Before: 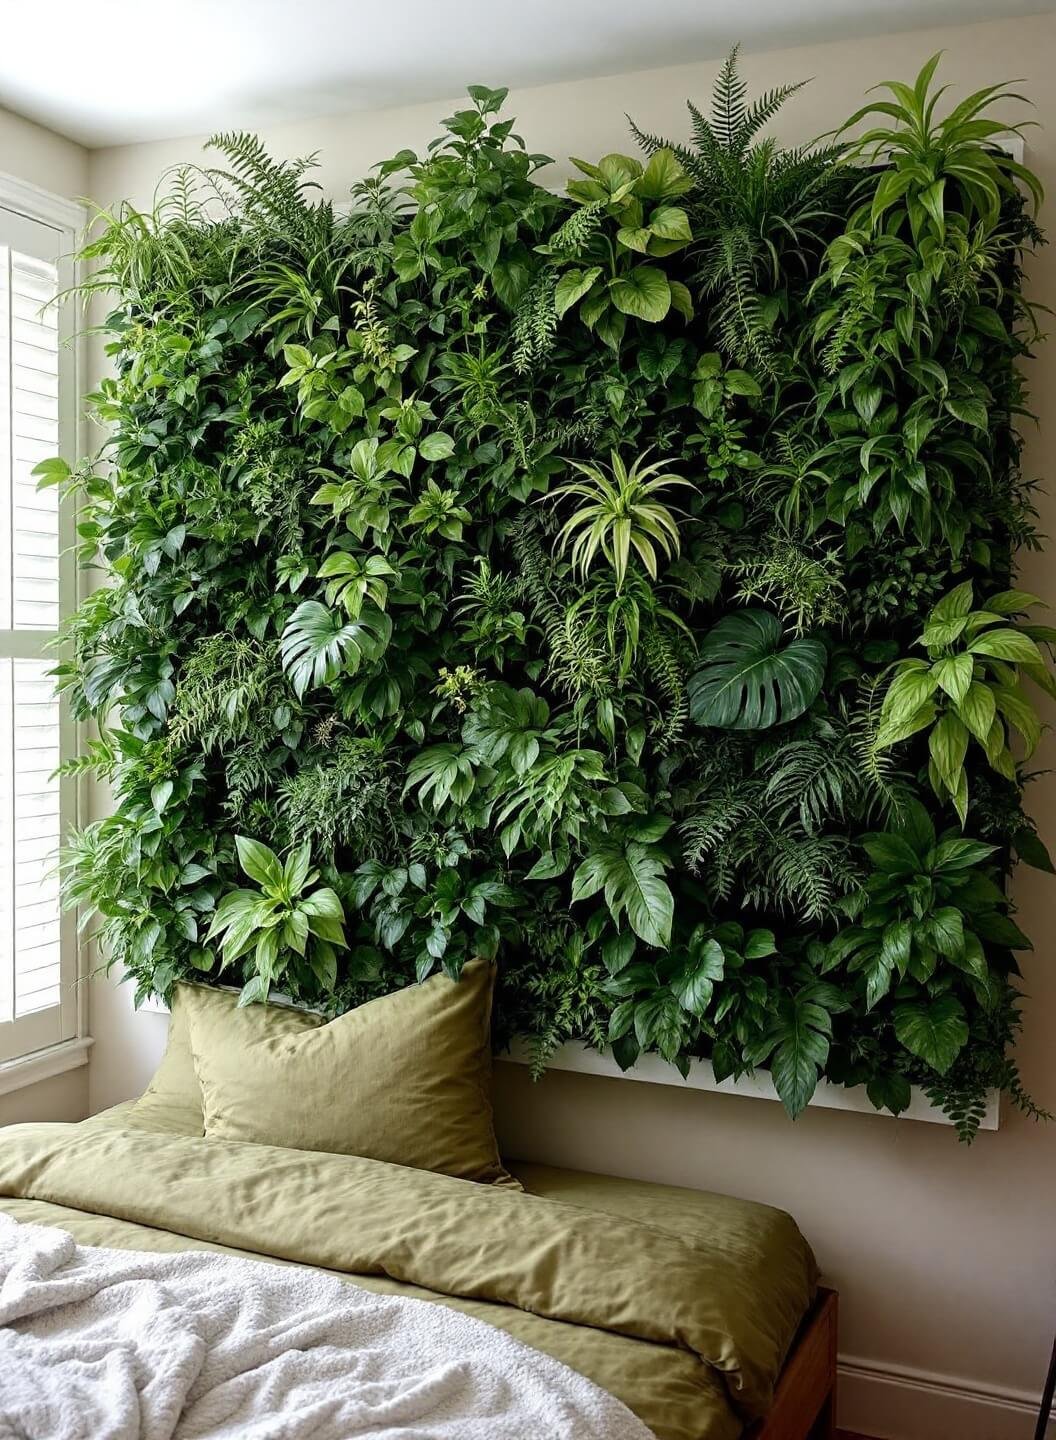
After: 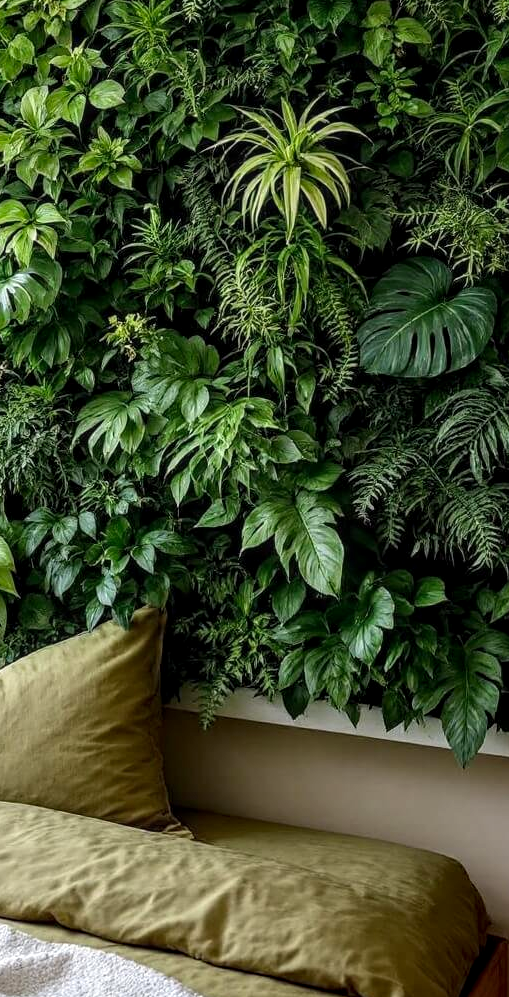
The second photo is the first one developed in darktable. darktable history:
color zones: curves: ch1 [(0, 0.292) (0.001, 0.292) (0.2, 0.264) (0.4, 0.248) (0.6, 0.248) (0.8, 0.264) (0.999, 0.292) (1, 0.292)], mix -123.44%
crop: left 31.325%, top 24.497%, right 20.431%, bottom 6.263%
local contrast: on, module defaults
